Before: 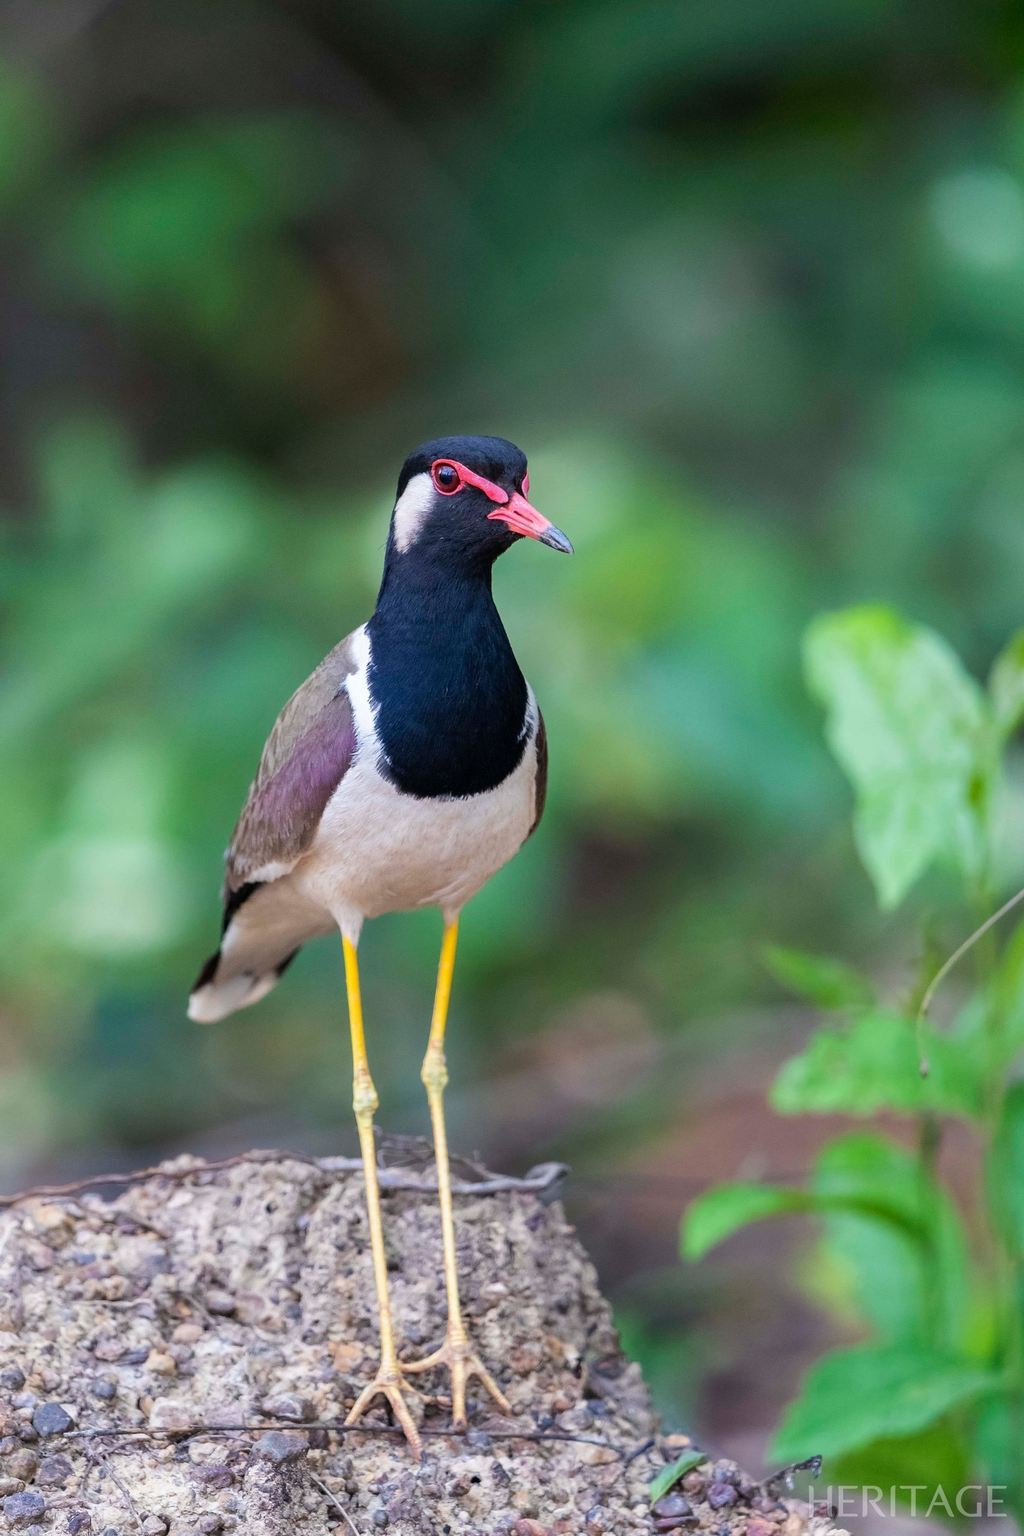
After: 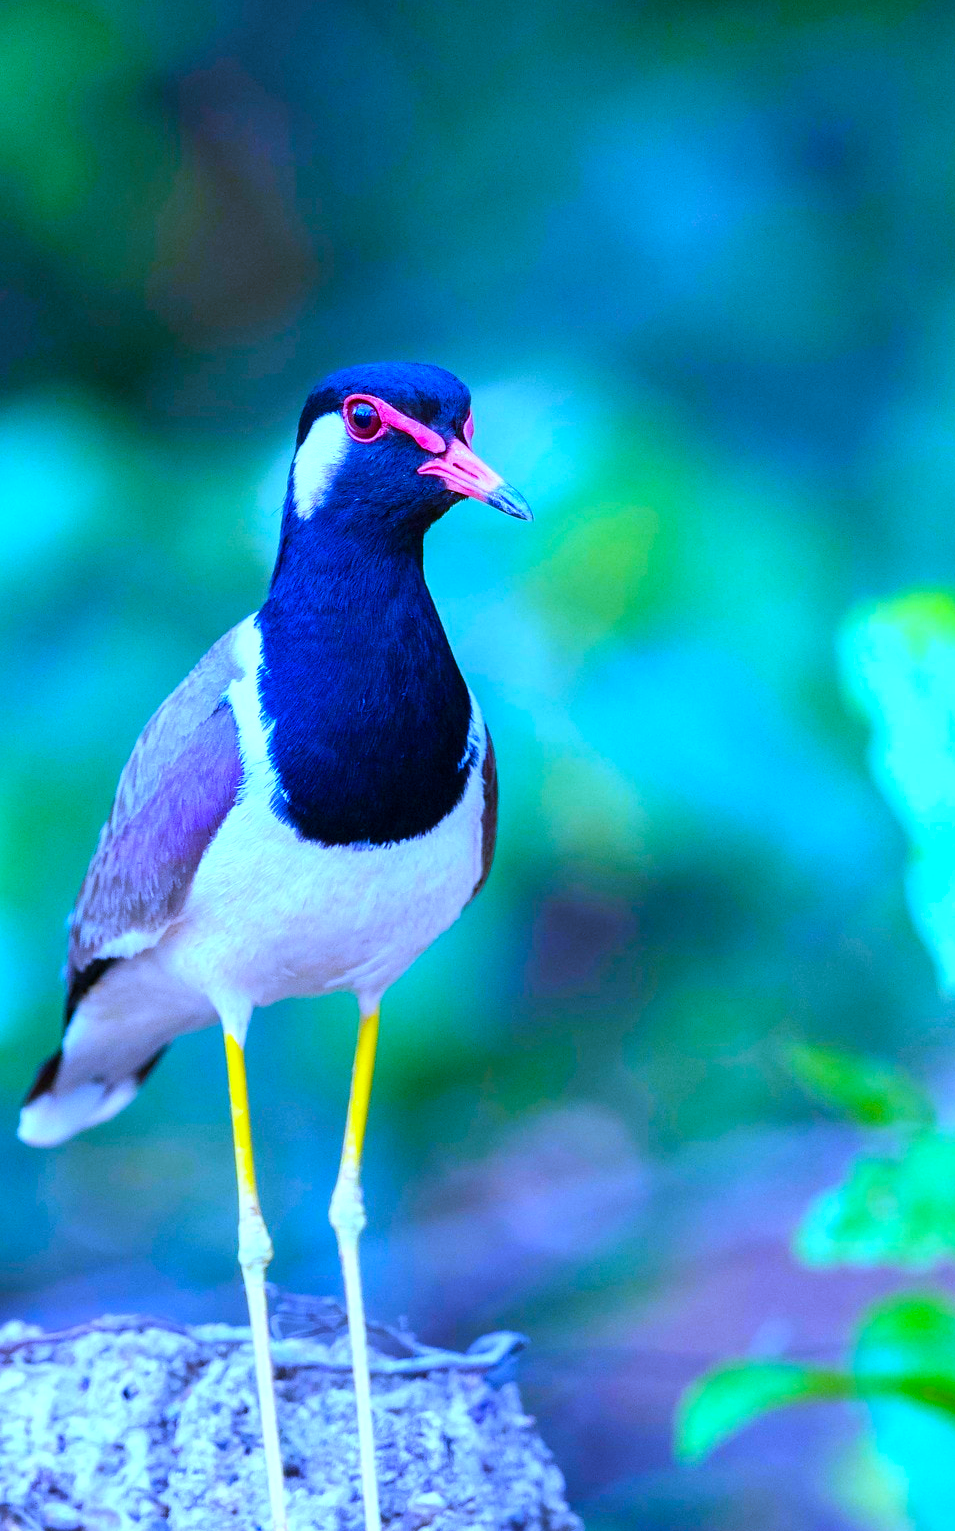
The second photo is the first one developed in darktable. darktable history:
color balance rgb: perceptual saturation grading › global saturation 20%, perceptual saturation grading › highlights -25%, perceptual saturation grading › shadows 25%, global vibrance 50%
white balance: red 0.766, blue 1.537
exposure: black level correction 0, exposure 0.7 EV, compensate exposure bias true, compensate highlight preservation false
crop and rotate: left 17.046%, top 10.659%, right 12.989%, bottom 14.553%
